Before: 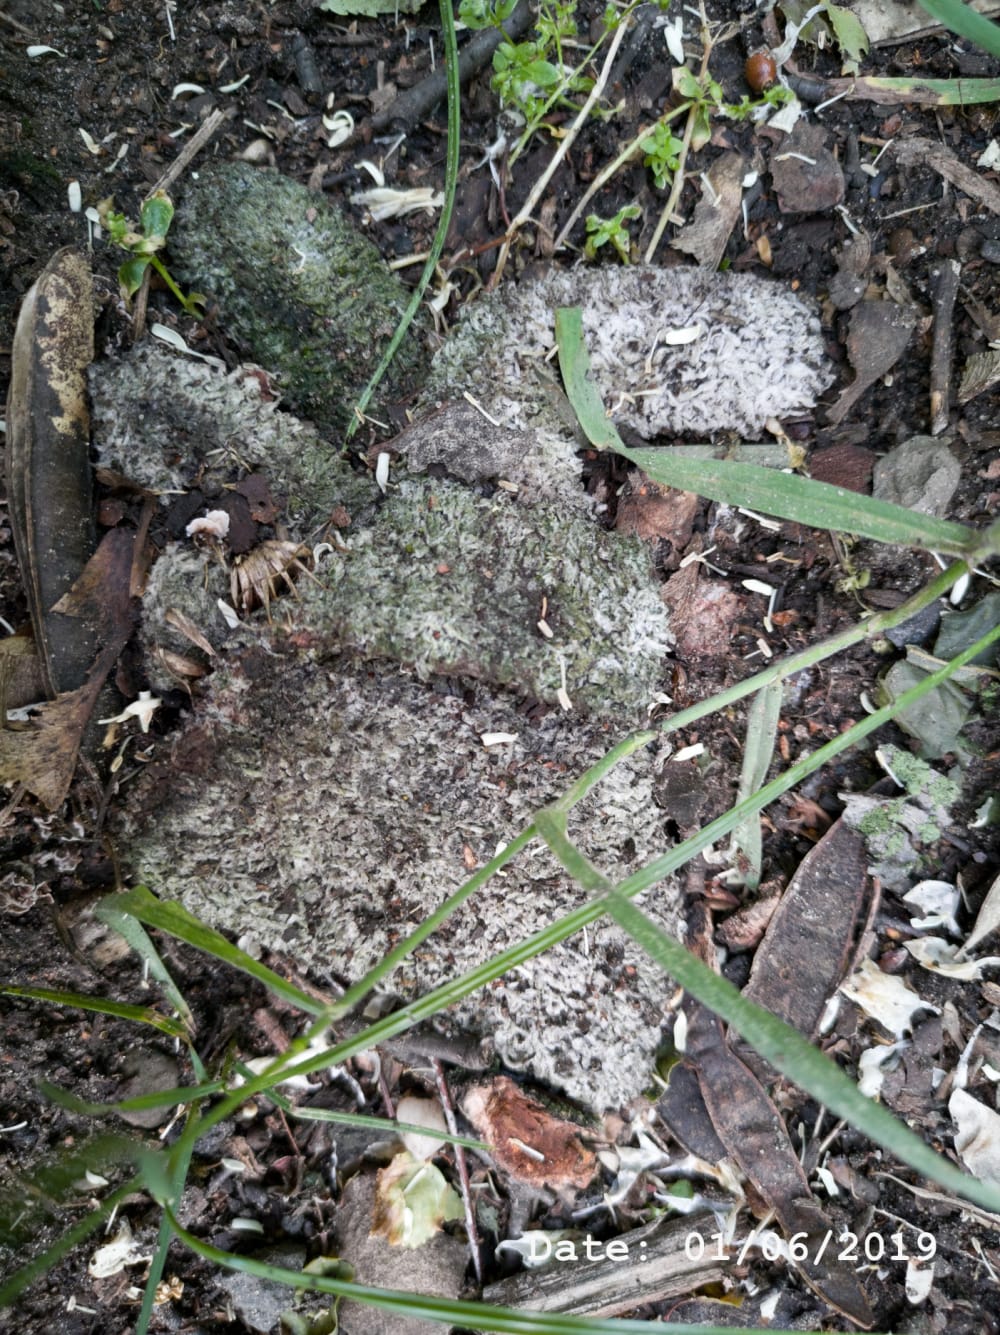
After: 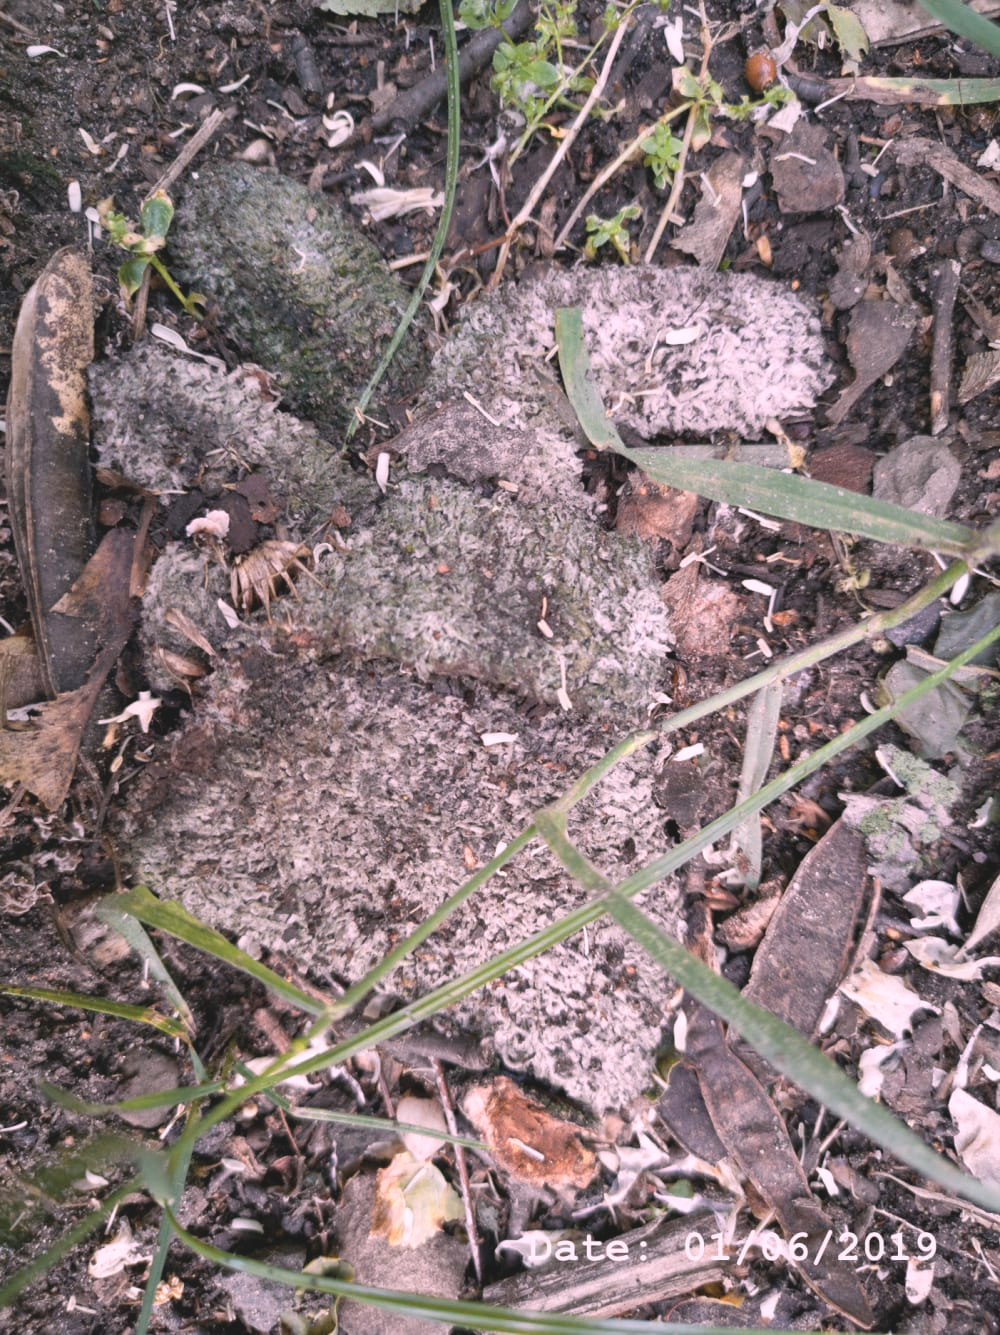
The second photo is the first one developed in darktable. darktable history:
contrast brightness saturation: contrast -0.15, brightness 0.05, saturation -0.12
white balance: red 1.188, blue 1.11
color zones: curves: ch0 [(0.018, 0.548) (0.197, 0.654) (0.425, 0.447) (0.605, 0.658) (0.732, 0.579)]; ch1 [(0.105, 0.531) (0.224, 0.531) (0.386, 0.39) (0.618, 0.456) (0.732, 0.456) (0.956, 0.421)]; ch2 [(0.039, 0.583) (0.215, 0.465) (0.399, 0.544) (0.465, 0.548) (0.614, 0.447) (0.724, 0.43) (0.882, 0.623) (0.956, 0.632)]
shadows and highlights: highlights color adjustment 0%, soften with gaussian
